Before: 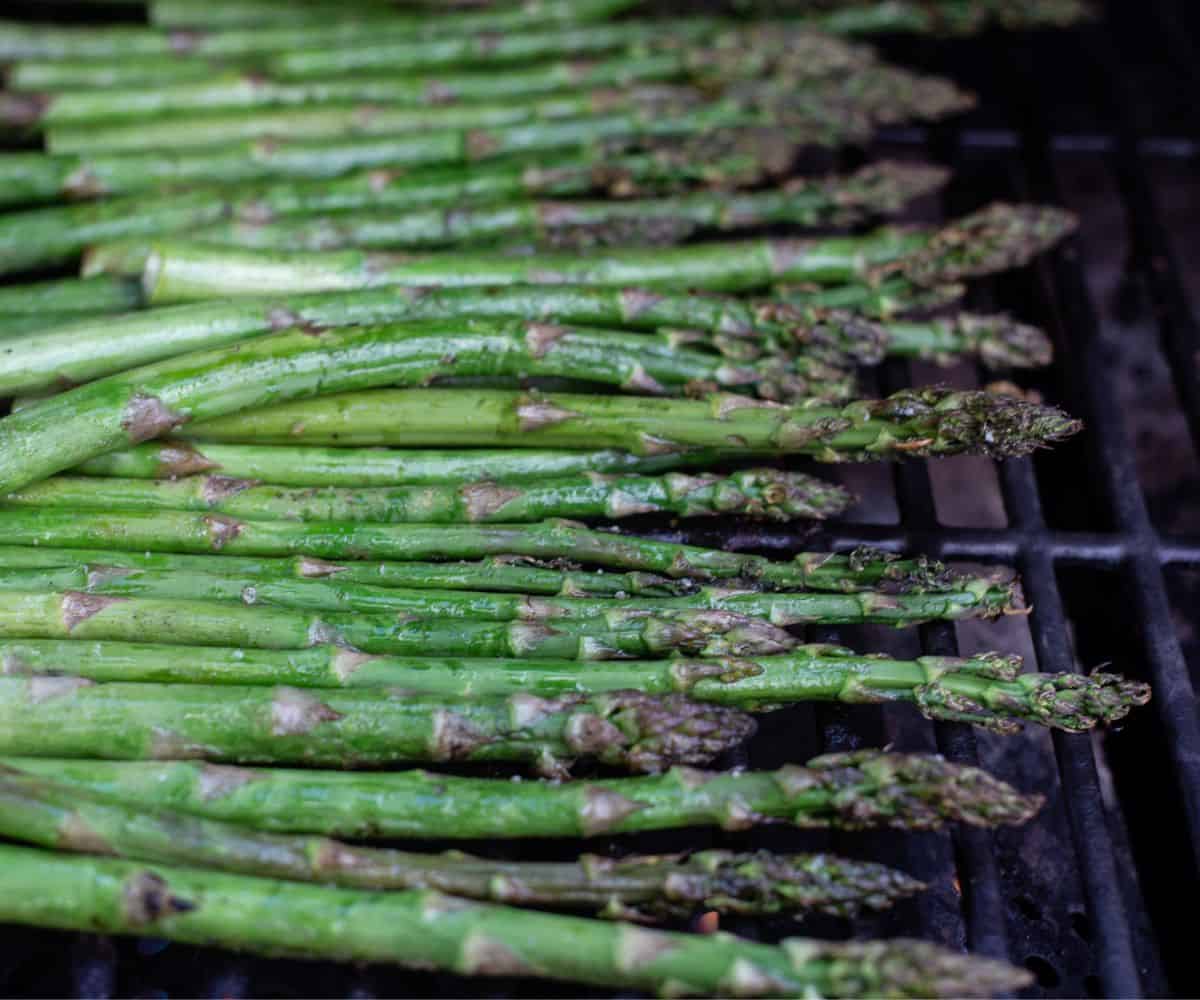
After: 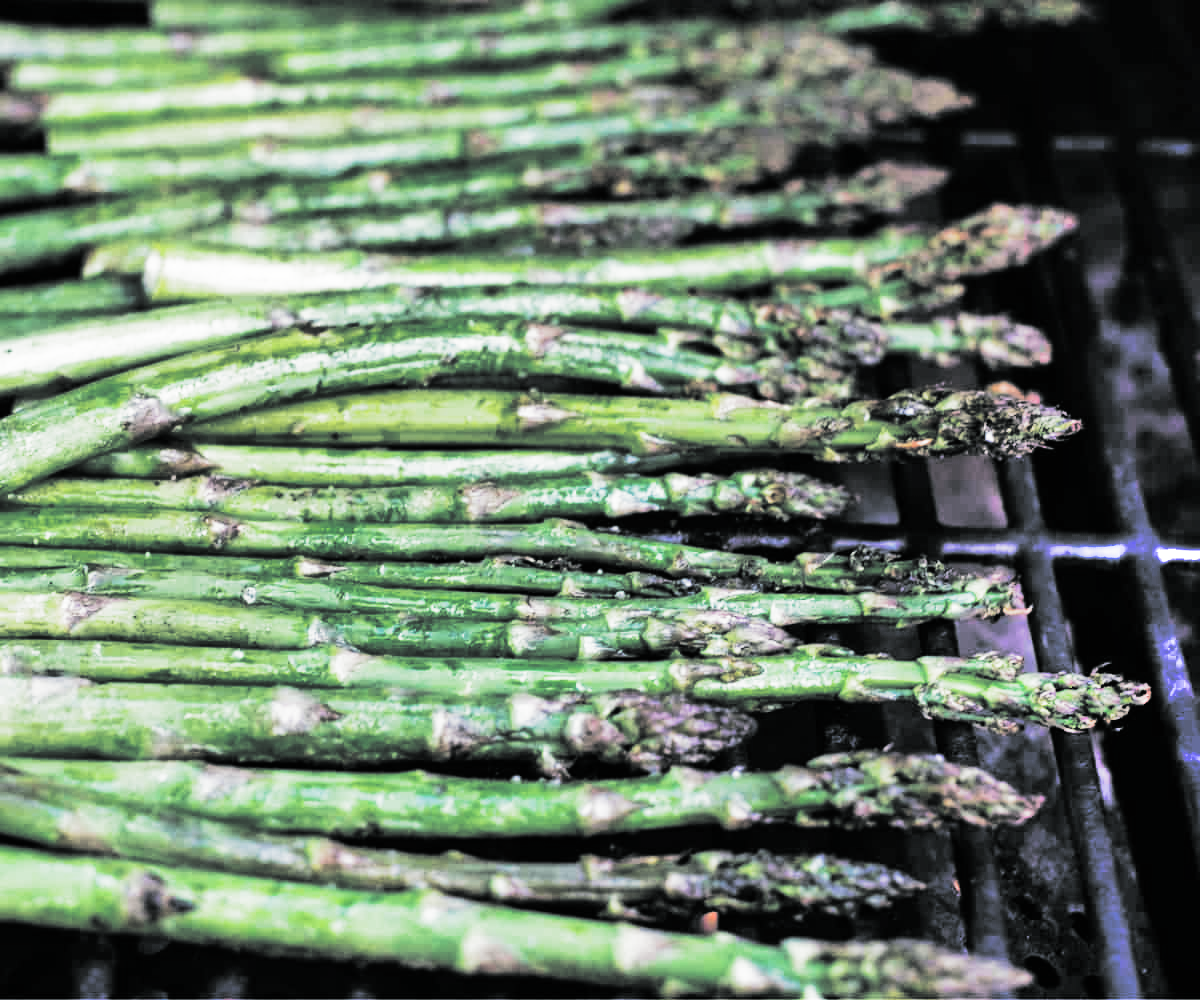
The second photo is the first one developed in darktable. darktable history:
color balance rgb: perceptual saturation grading › global saturation 20%, perceptual saturation grading › highlights -25%, perceptual saturation grading › shadows 25%
sharpen: radius 2.883, amount 0.868, threshold 47.523
shadows and highlights: radius 100.41, shadows 50.55, highlights -64.36, highlights color adjustment 49.82%, soften with gaussian
split-toning: shadows › hue 190.8°, shadows › saturation 0.05, highlights › hue 54°, highlights › saturation 0.05, compress 0%
base curve: curves: ch0 [(0, 0) (0.007, 0.004) (0.027, 0.03) (0.046, 0.07) (0.207, 0.54) (0.442, 0.872) (0.673, 0.972) (1, 1)], preserve colors none
